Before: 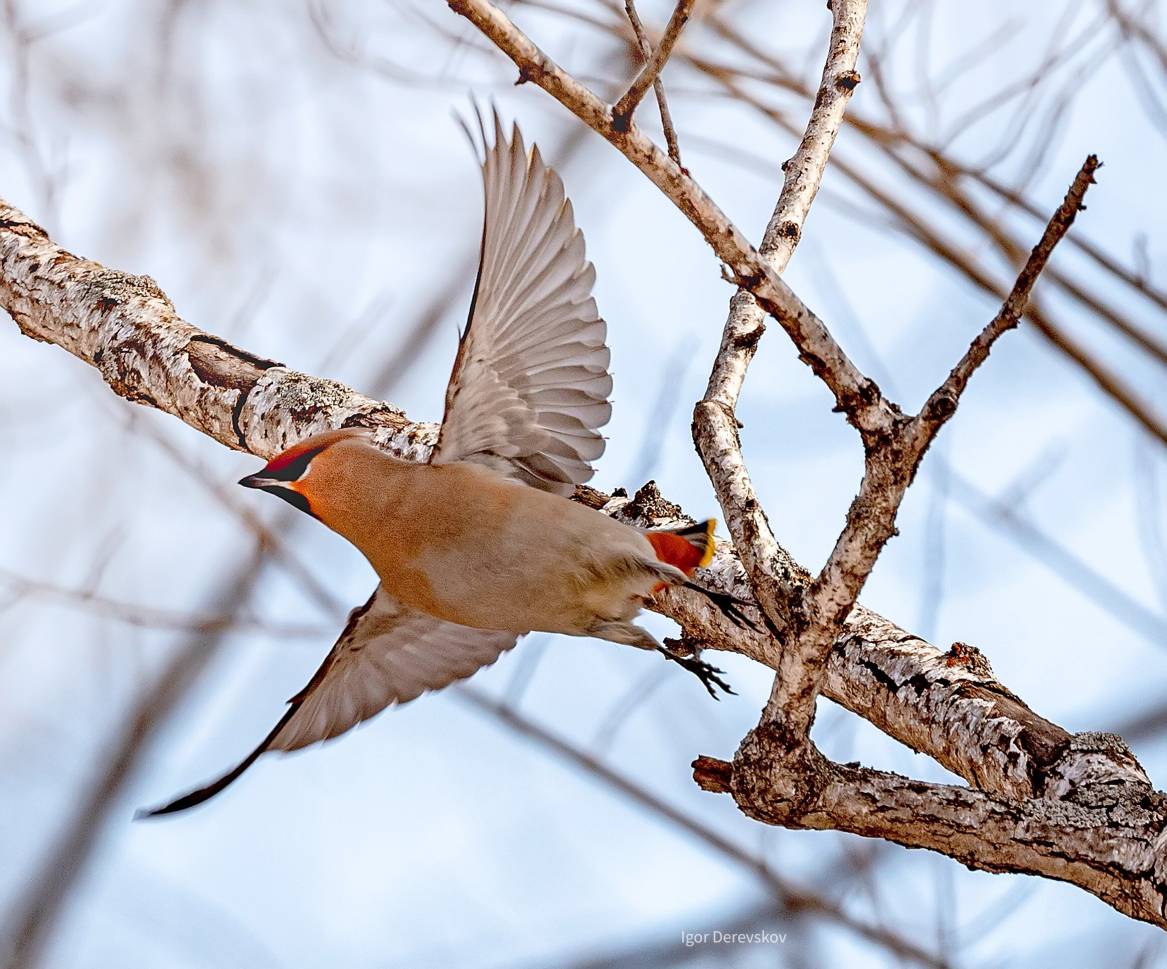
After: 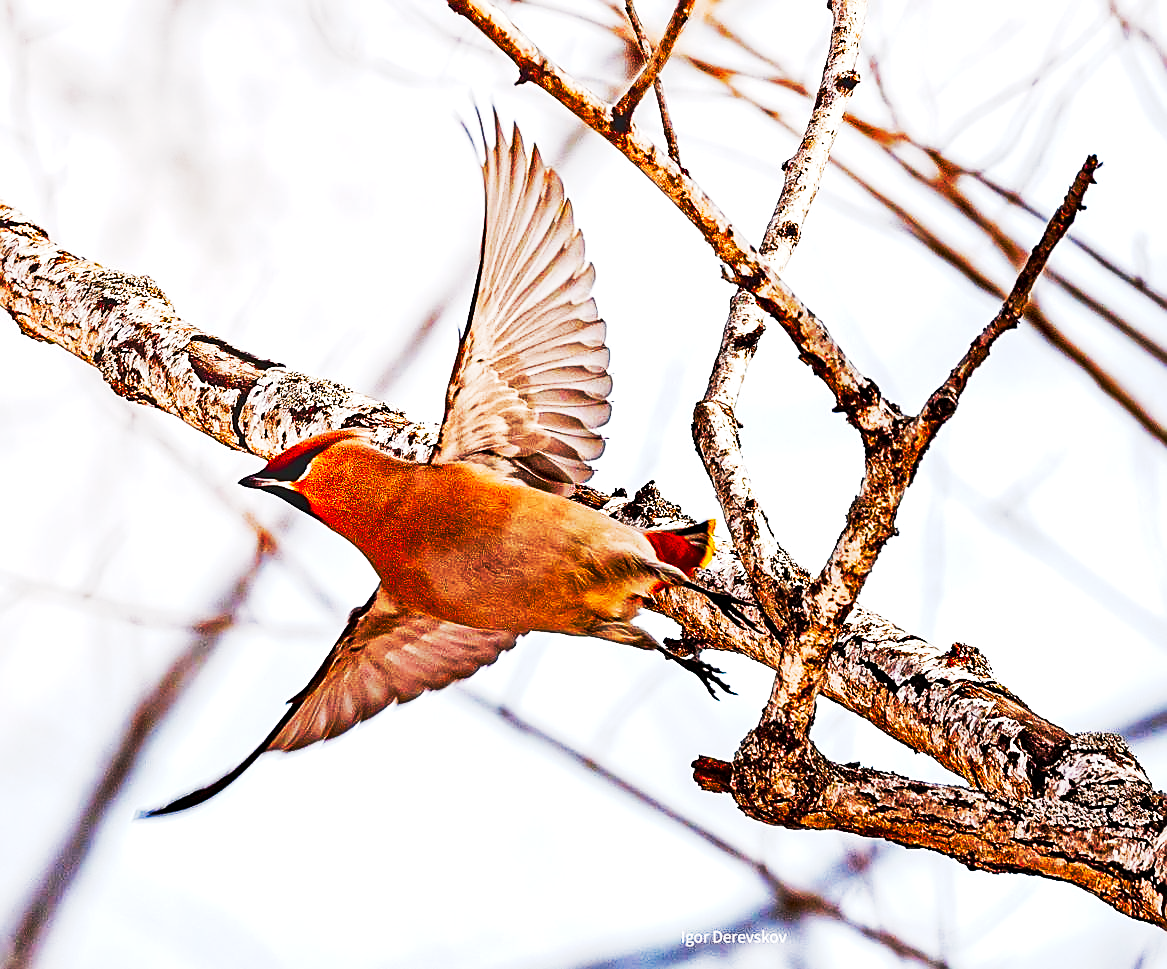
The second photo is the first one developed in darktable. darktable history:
local contrast: mode bilateral grid, contrast 21, coarseness 99, detail 150%, midtone range 0.2
tone curve: curves: ch0 [(0, 0) (0.427, 0.375) (0.616, 0.801) (1, 1)], preserve colors none
sharpen: amount 0.496
color balance rgb: power › chroma 0.238%, power › hue 60.53°, highlights gain › chroma 1.654%, highlights gain › hue 57.24°, perceptual saturation grading › global saturation 0.893%, perceptual saturation grading › highlights -17.253%, perceptual saturation grading › mid-tones 33.094%, perceptual saturation grading › shadows 50.57%, perceptual brilliance grading › highlights 9.807%, perceptual brilliance grading › mid-tones 5.224%, global vibrance 11.159%
